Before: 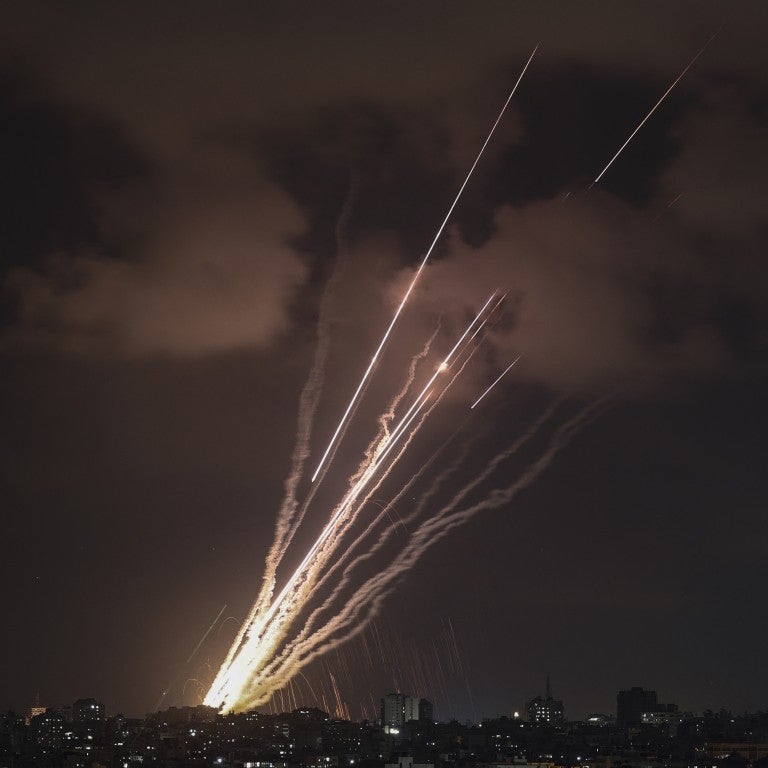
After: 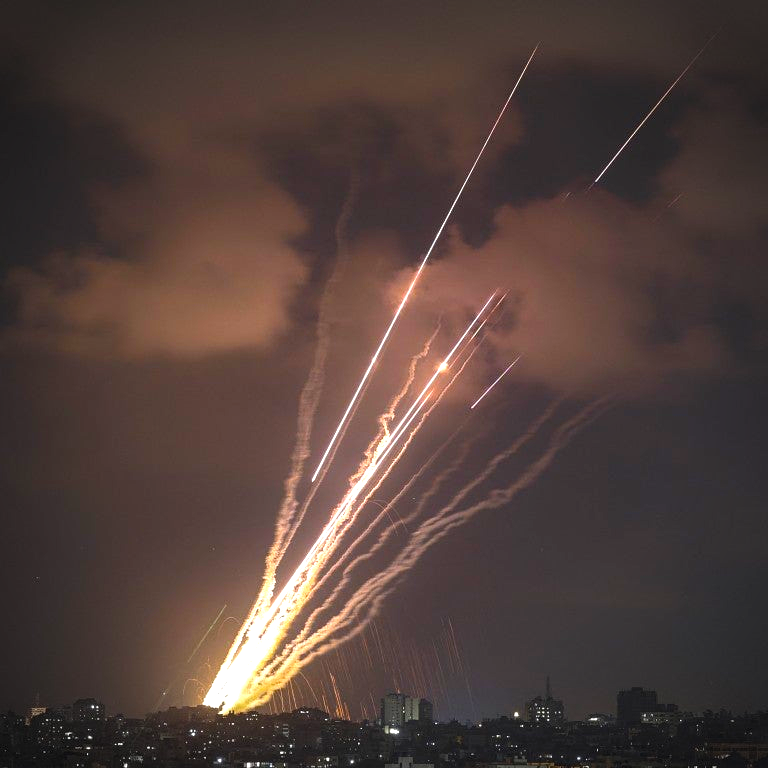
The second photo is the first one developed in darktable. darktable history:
exposure: black level correction 0, exposure 1.198 EV, compensate exposure bias true, compensate highlight preservation false
color balance rgb: linear chroma grading › global chroma 15%, perceptual saturation grading › global saturation 30%
vignetting: automatic ratio true
contrast equalizer: y [[0.5, 0.488, 0.462, 0.461, 0.491, 0.5], [0.5 ×6], [0.5 ×6], [0 ×6], [0 ×6]]
